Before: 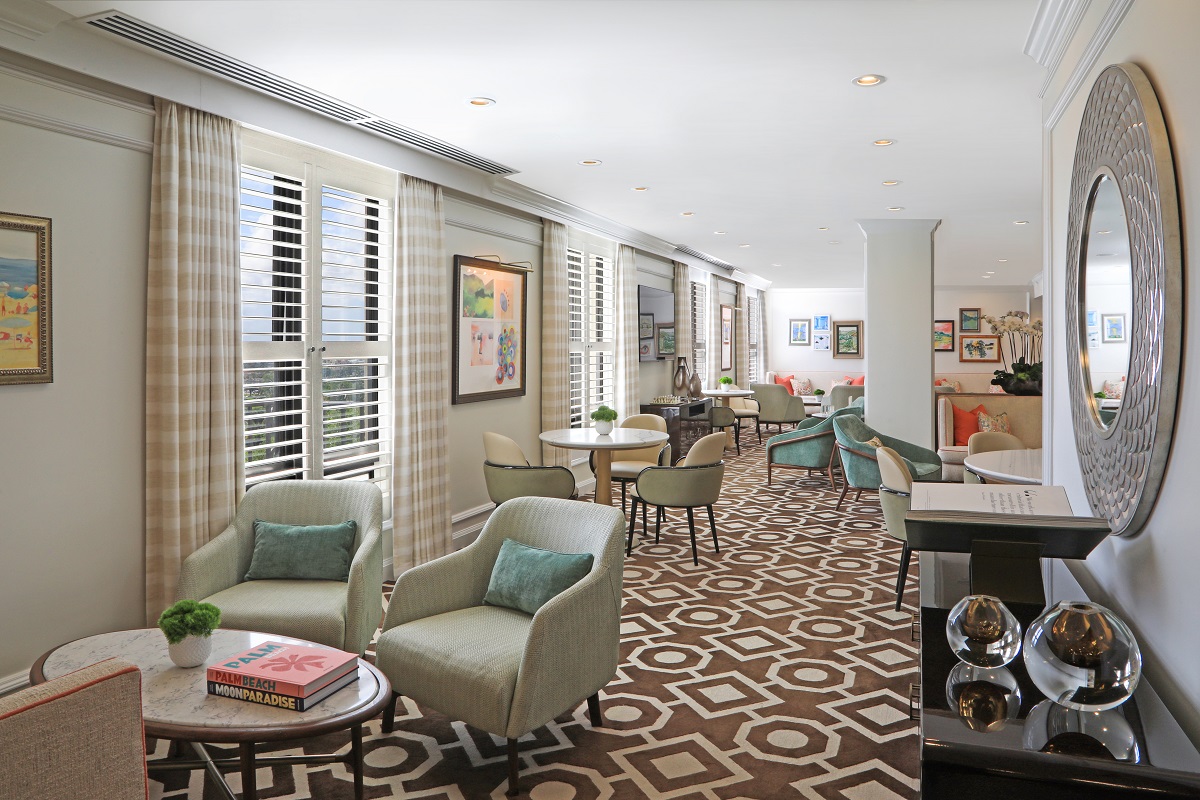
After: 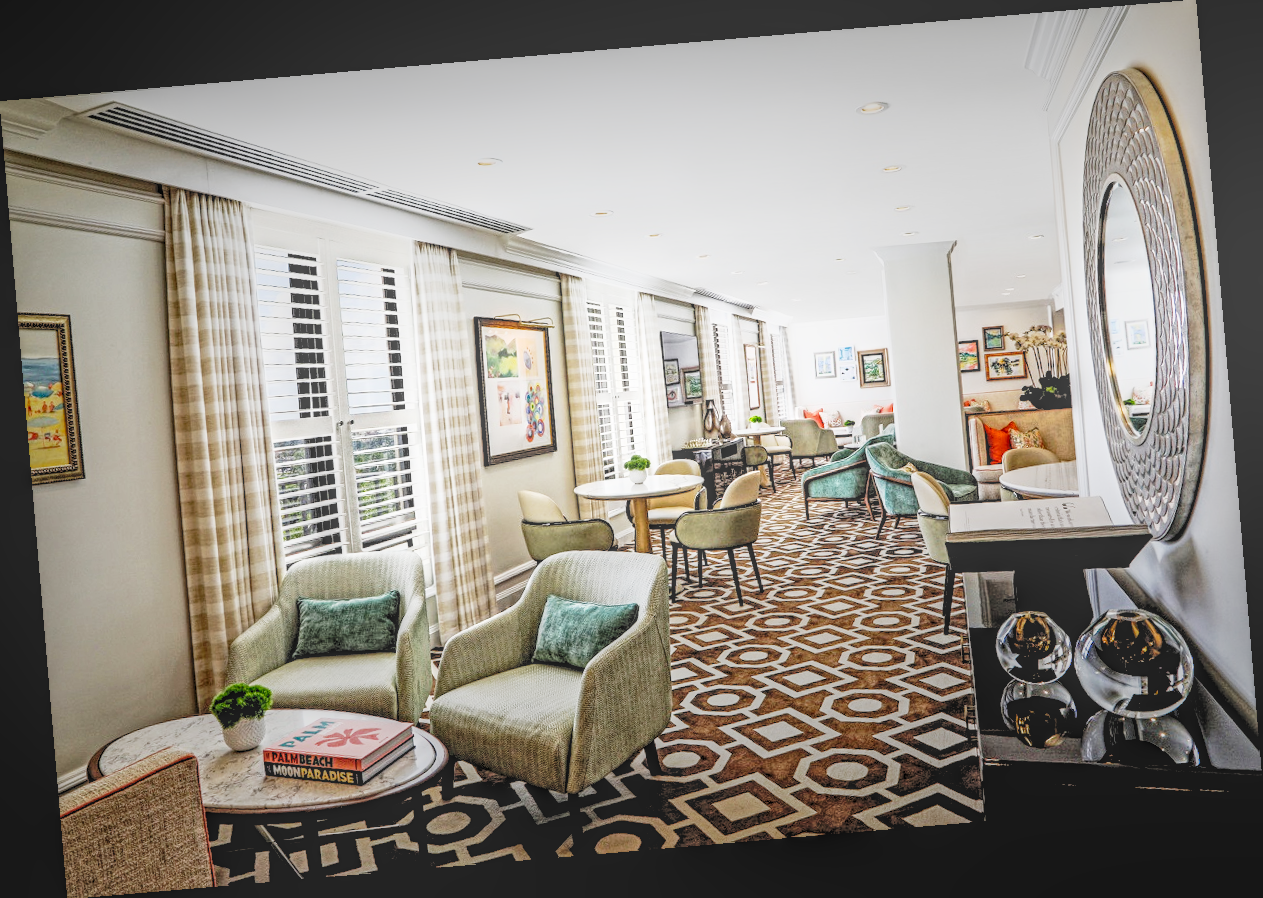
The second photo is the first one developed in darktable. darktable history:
rgb levels: levels [[0.034, 0.472, 0.904], [0, 0.5, 1], [0, 0.5, 1]]
base curve: curves: ch0 [(0, 0) (0.028, 0.03) (0.121, 0.232) (0.46, 0.748) (0.859, 0.968) (1, 1)], preserve colors none
local contrast: highlights 20%, shadows 30%, detail 200%, midtone range 0.2
tone equalizer: -8 EV -0.75 EV, -7 EV -0.7 EV, -6 EV -0.6 EV, -5 EV -0.4 EV, -3 EV 0.4 EV, -2 EV 0.6 EV, -1 EV 0.7 EV, +0 EV 0.75 EV, edges refinement/feathering 500, mask exposure compensation -1.57 EV, preserve details no
color balance: output saturation 110%
rotate and perspective: rotation -4.86°, automatic cropping off
